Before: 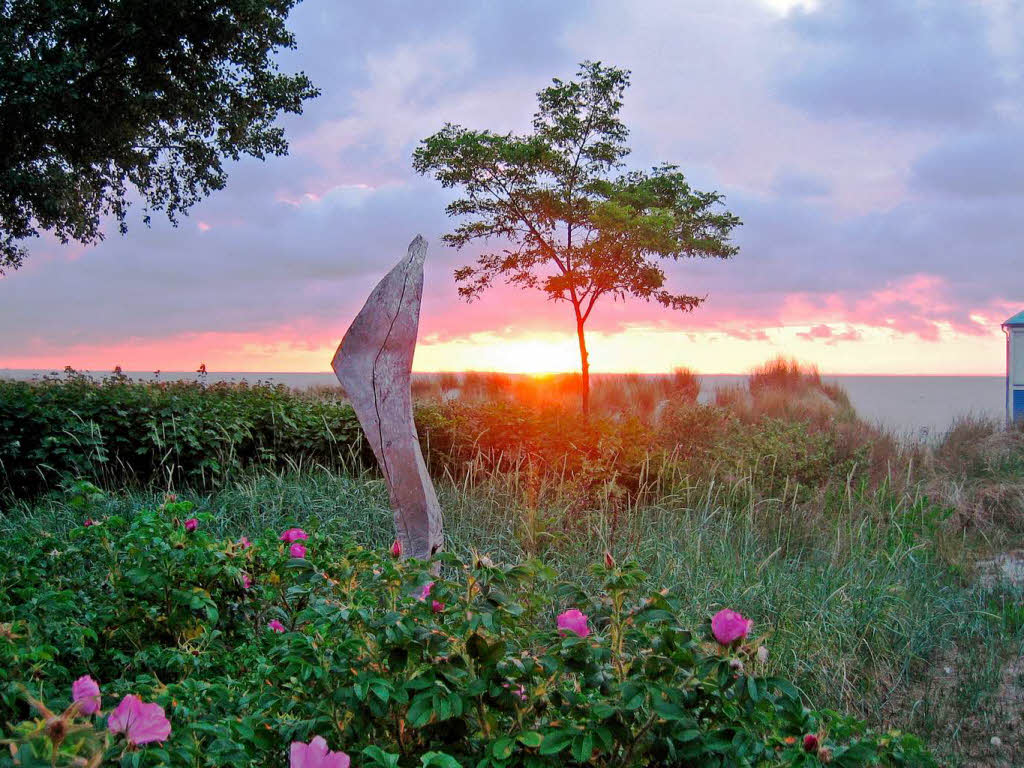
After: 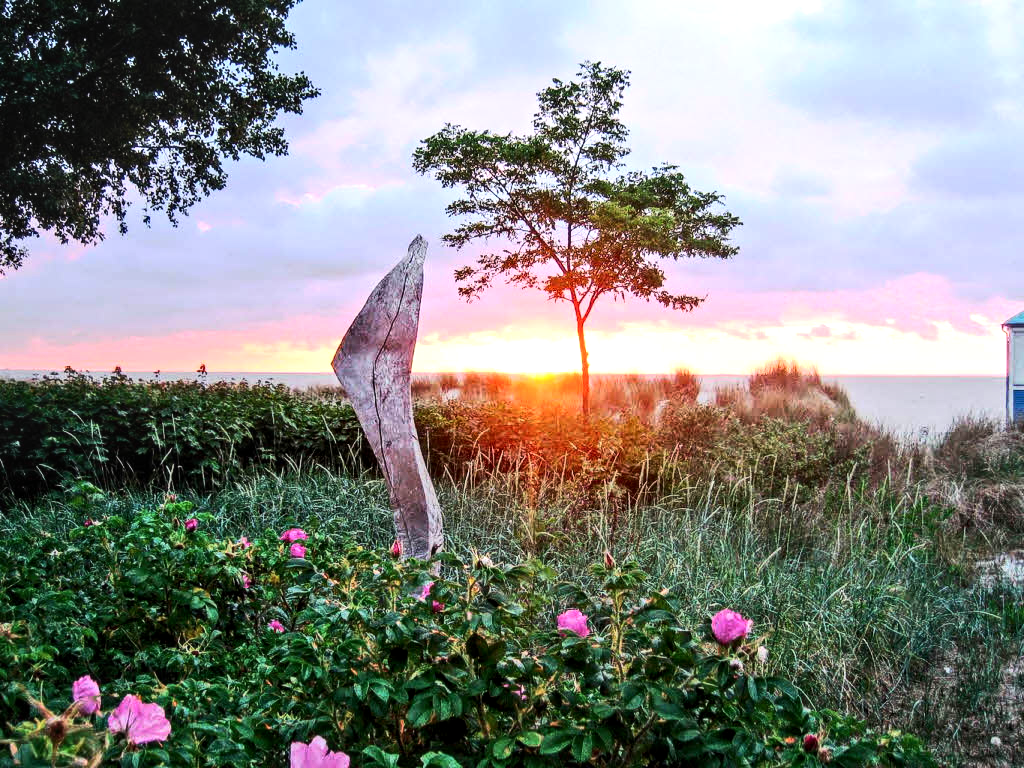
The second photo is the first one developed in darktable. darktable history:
contrast brightness saturation: contrast 0.24, brightness 0.09
local contrast: detail 130%
tone equalizer: -8 EV -0.75 EV, -7 EV -0.7 EV, -6 EV -0.6 EV, -5 EV -0.4 EV, -3 EV 0.4 EV, -2 EV 0.6 EV, -1 EV 0.7 EV, +0 EV 0.75 EV, edges refinement/feathering 500, mask exposure compensation -1.57 EV, preserve details no
